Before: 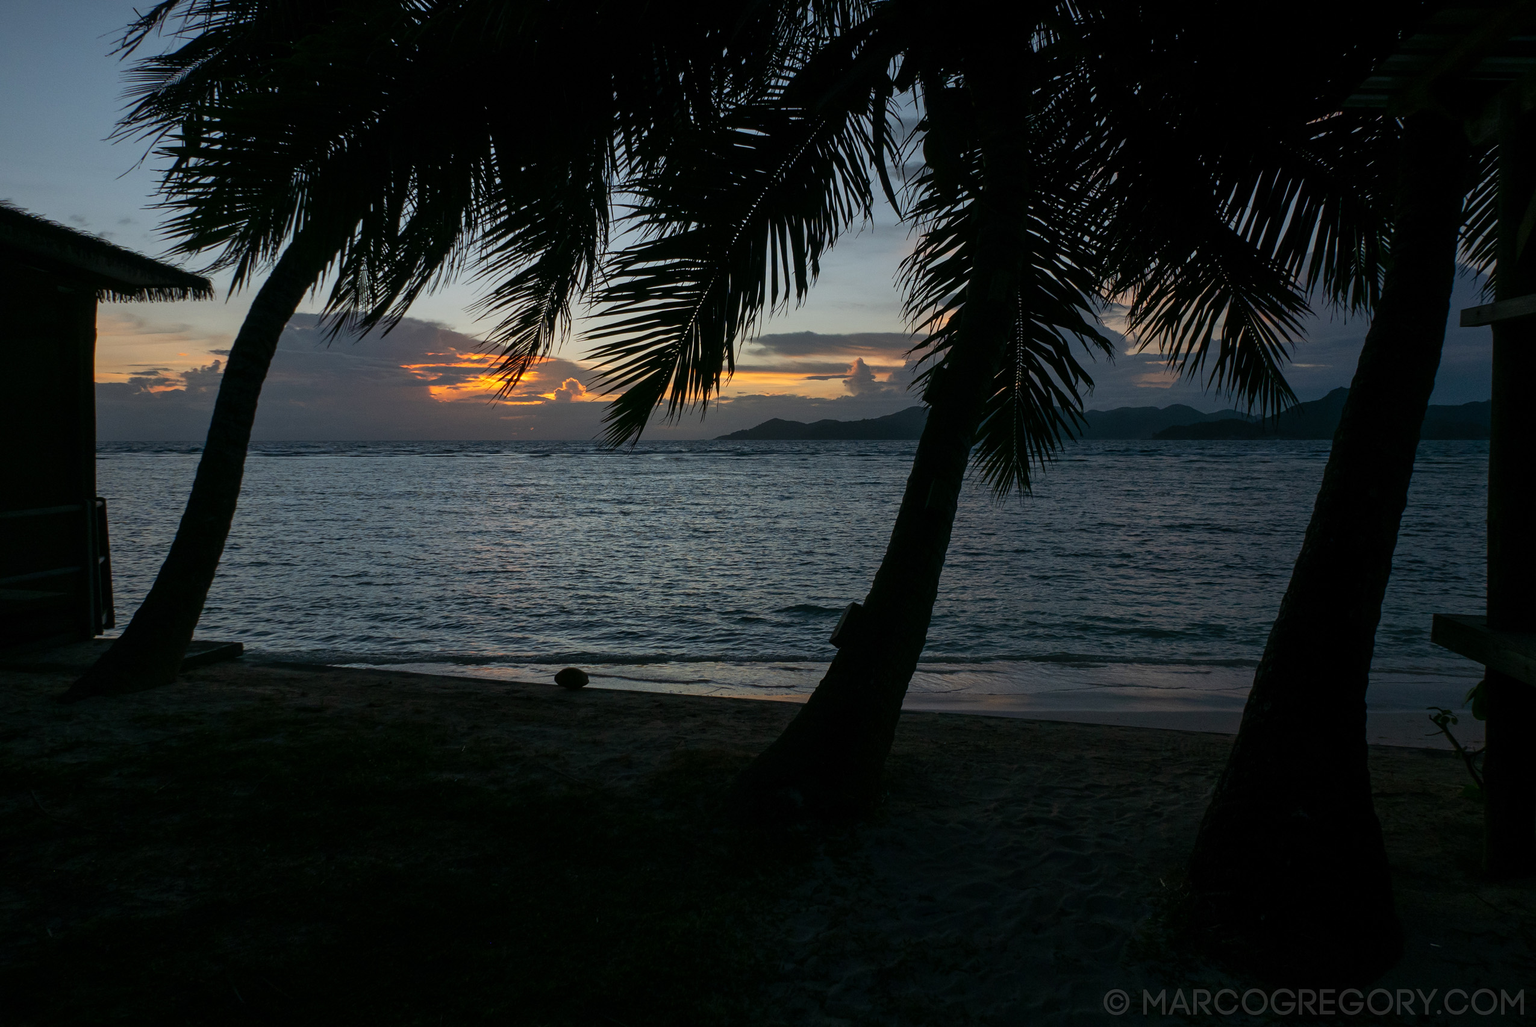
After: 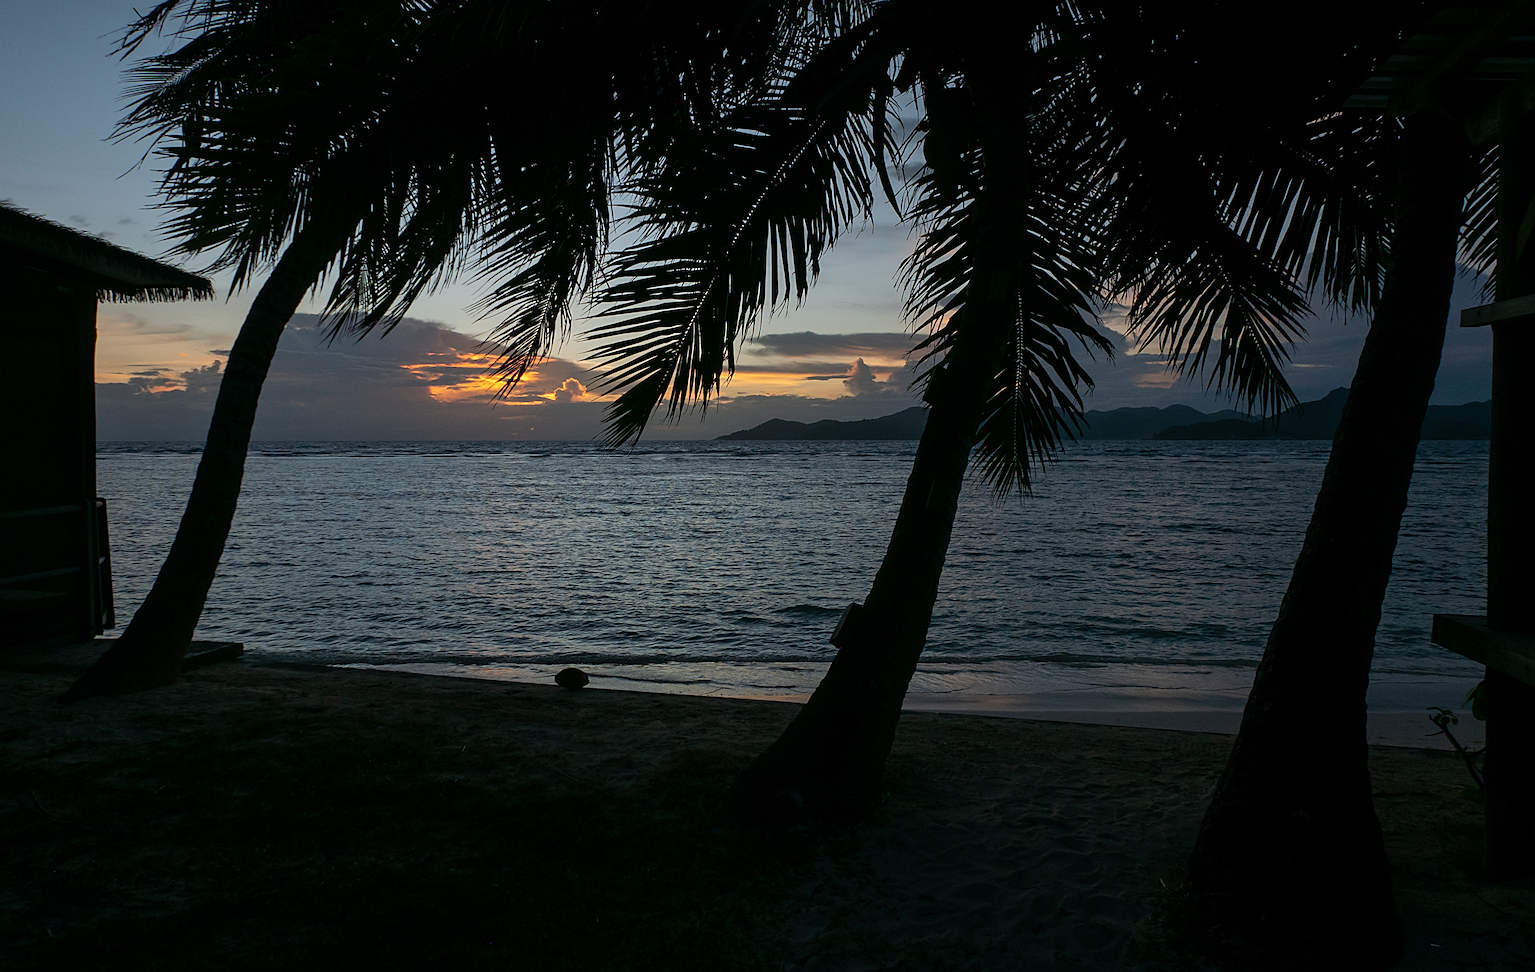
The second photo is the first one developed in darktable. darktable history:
sharpen: on, module defaults
color zones: curves: ch1 [(0, 0.469) (0.01, 0.469) (0.12, 0.446) (0.248, 0.469) (0.5, 0.5) (0.748, 0.5) (0.99, 0.469) (1, 0.469)]
crop and rotate: top 0.007%, bottom 5.279%
